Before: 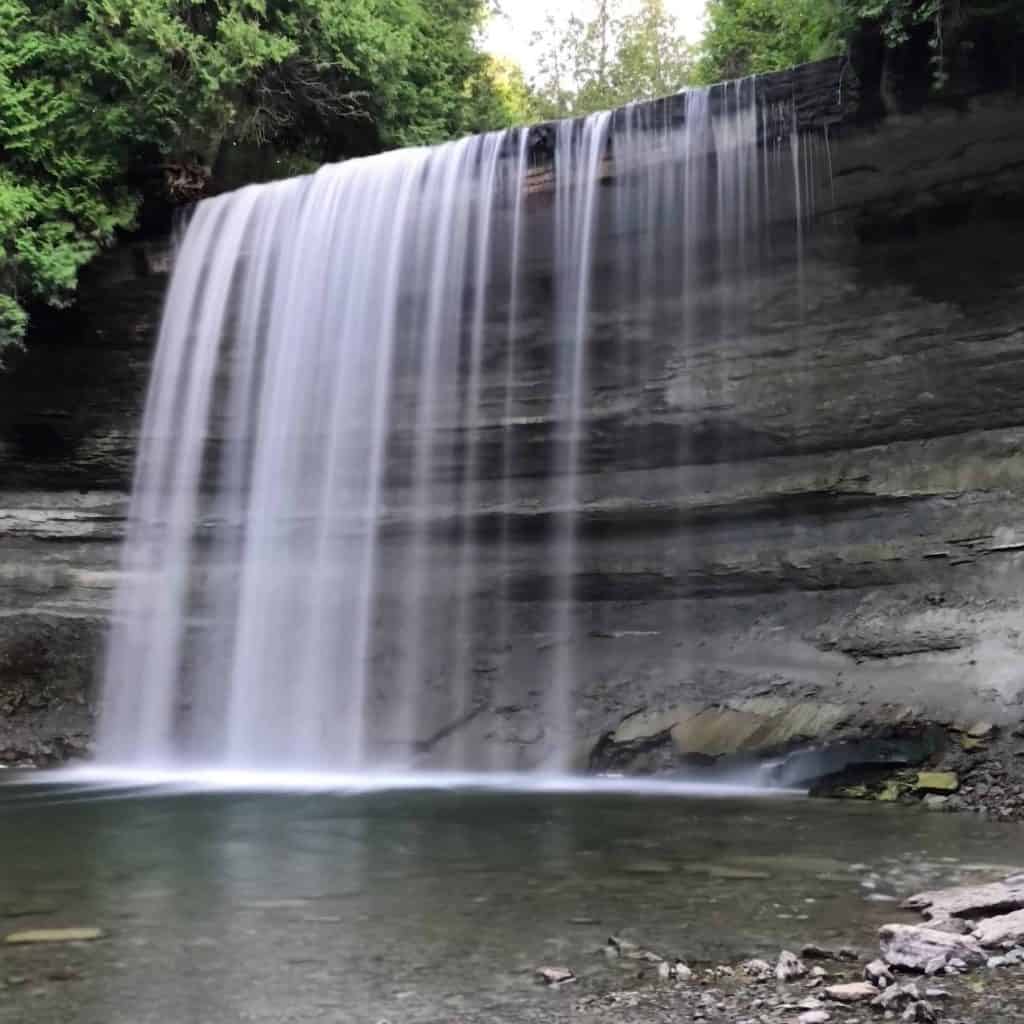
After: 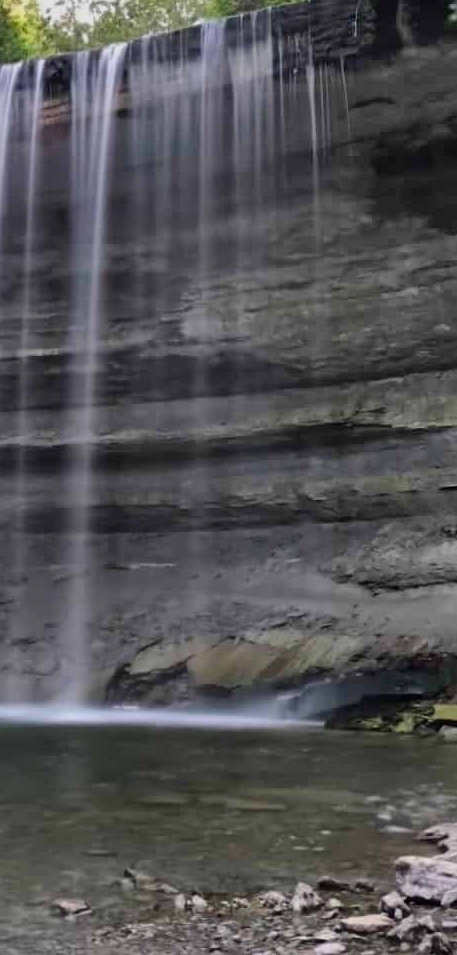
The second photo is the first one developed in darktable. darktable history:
shadows and highlights: shadows 80.1, white point adjustment -9.02, highlights -61.34, soften with gaussian
crop: left 47.304%, top 6.669%, right 8.029%
